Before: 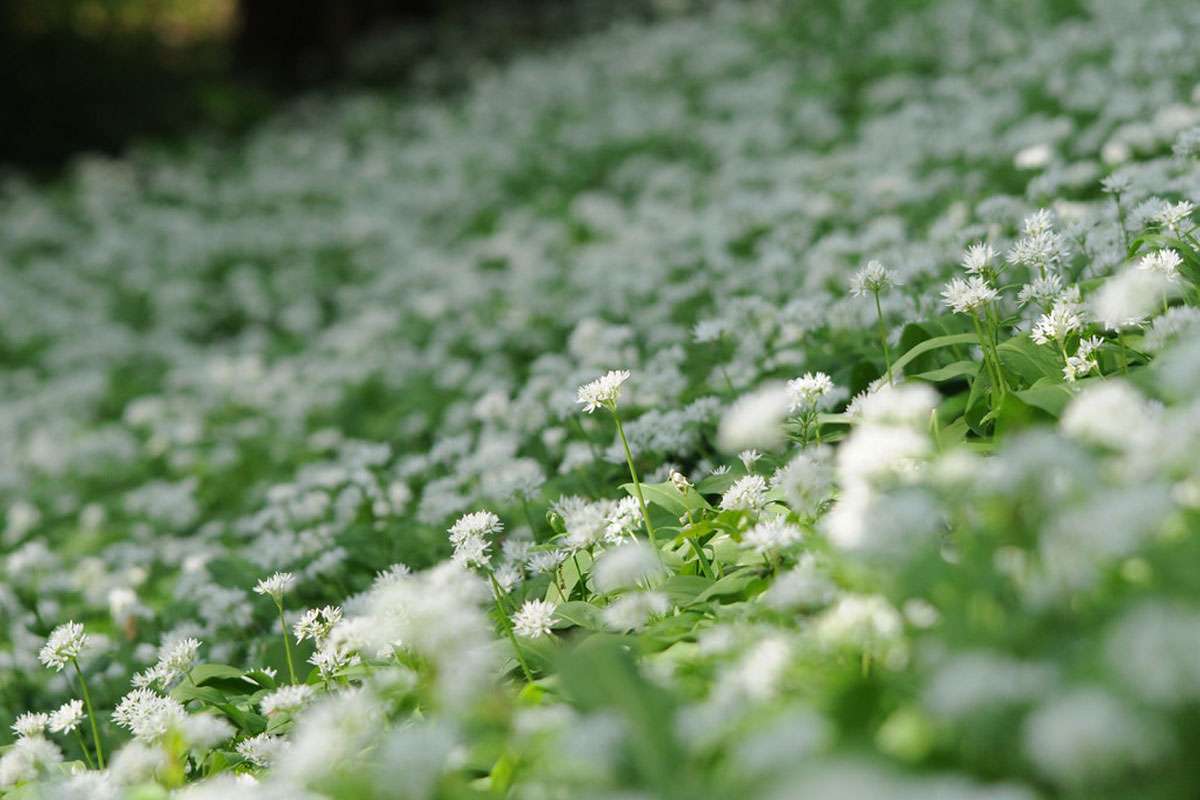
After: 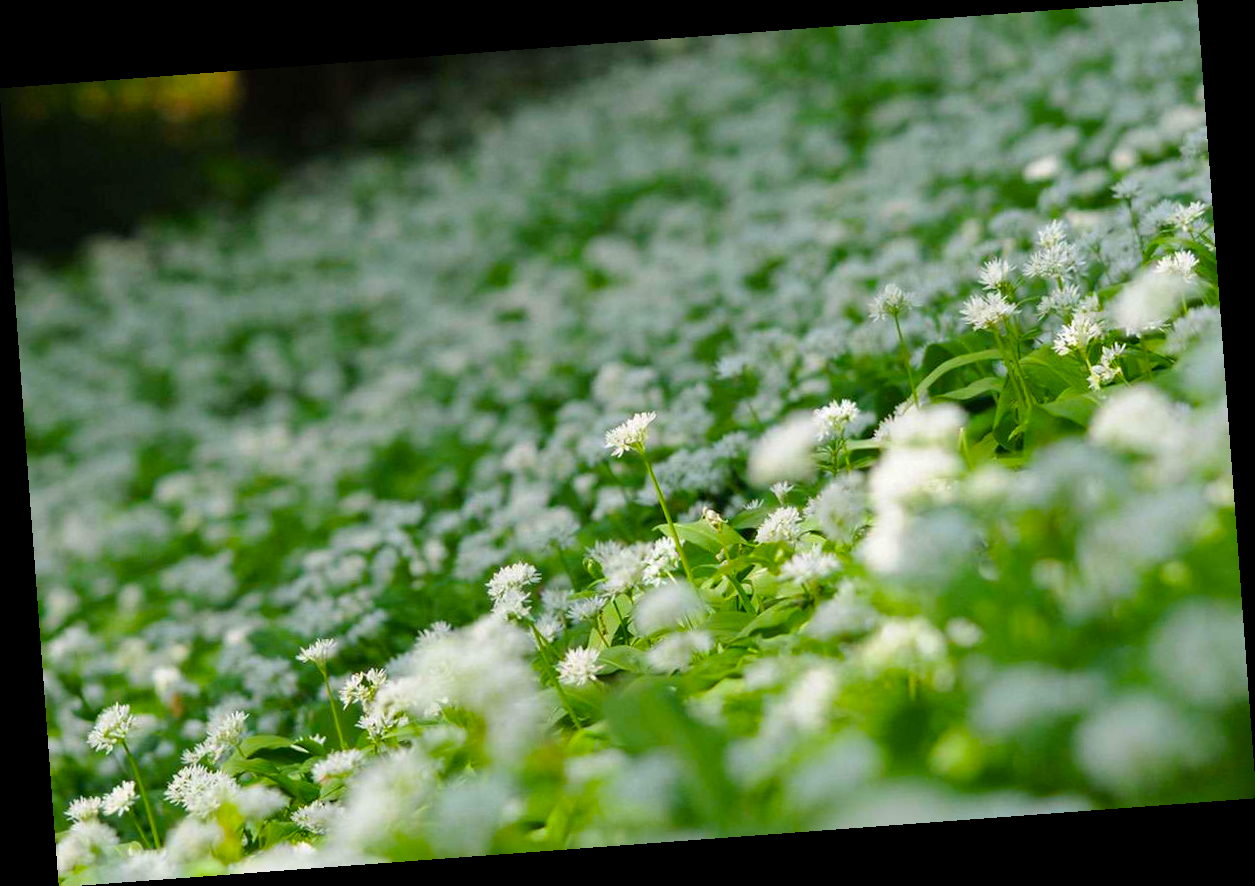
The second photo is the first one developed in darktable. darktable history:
color balance rgb: linear chroma grading › global chroma 15%, perceptual saturation grading › global saturation 30%
rotate and perspective: rotation -4.25°, automatic cropping off
